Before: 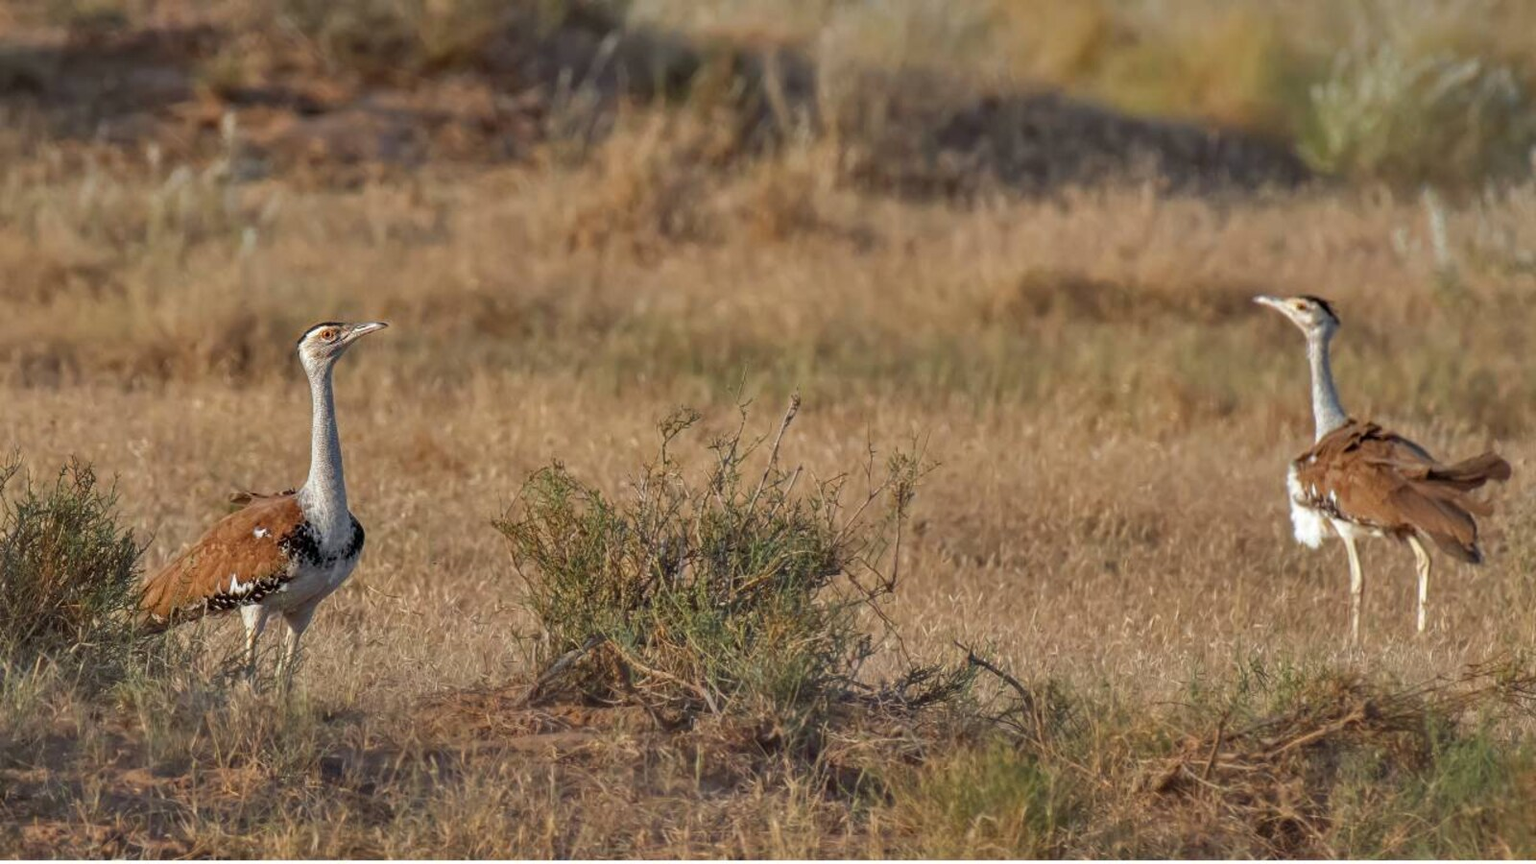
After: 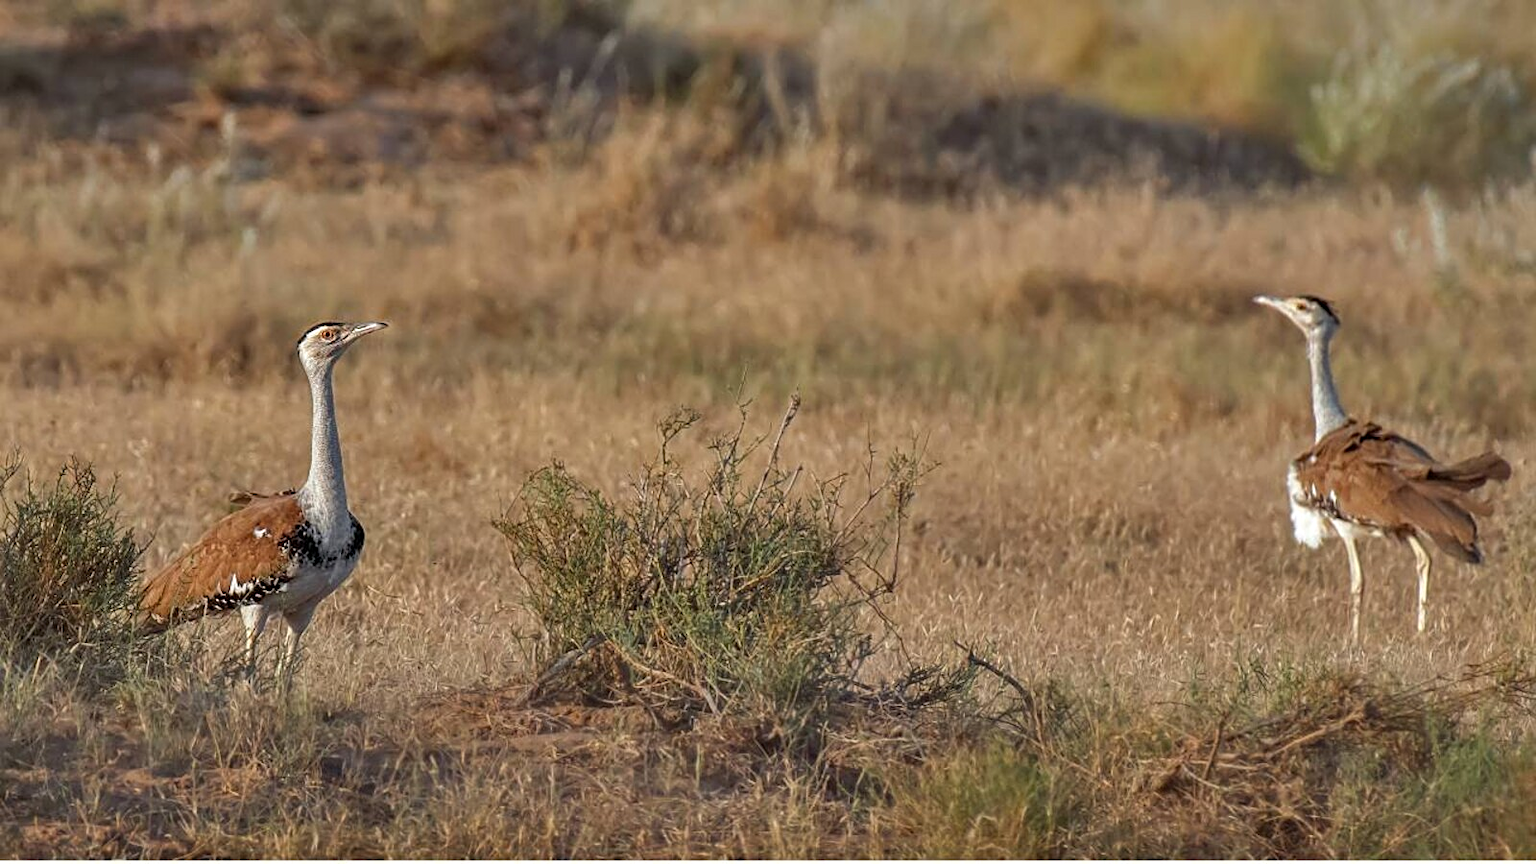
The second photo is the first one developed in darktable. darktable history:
sharpen: on, module defaults
shadows and highlights: white point adjustment 1.09, soften with gaussian
